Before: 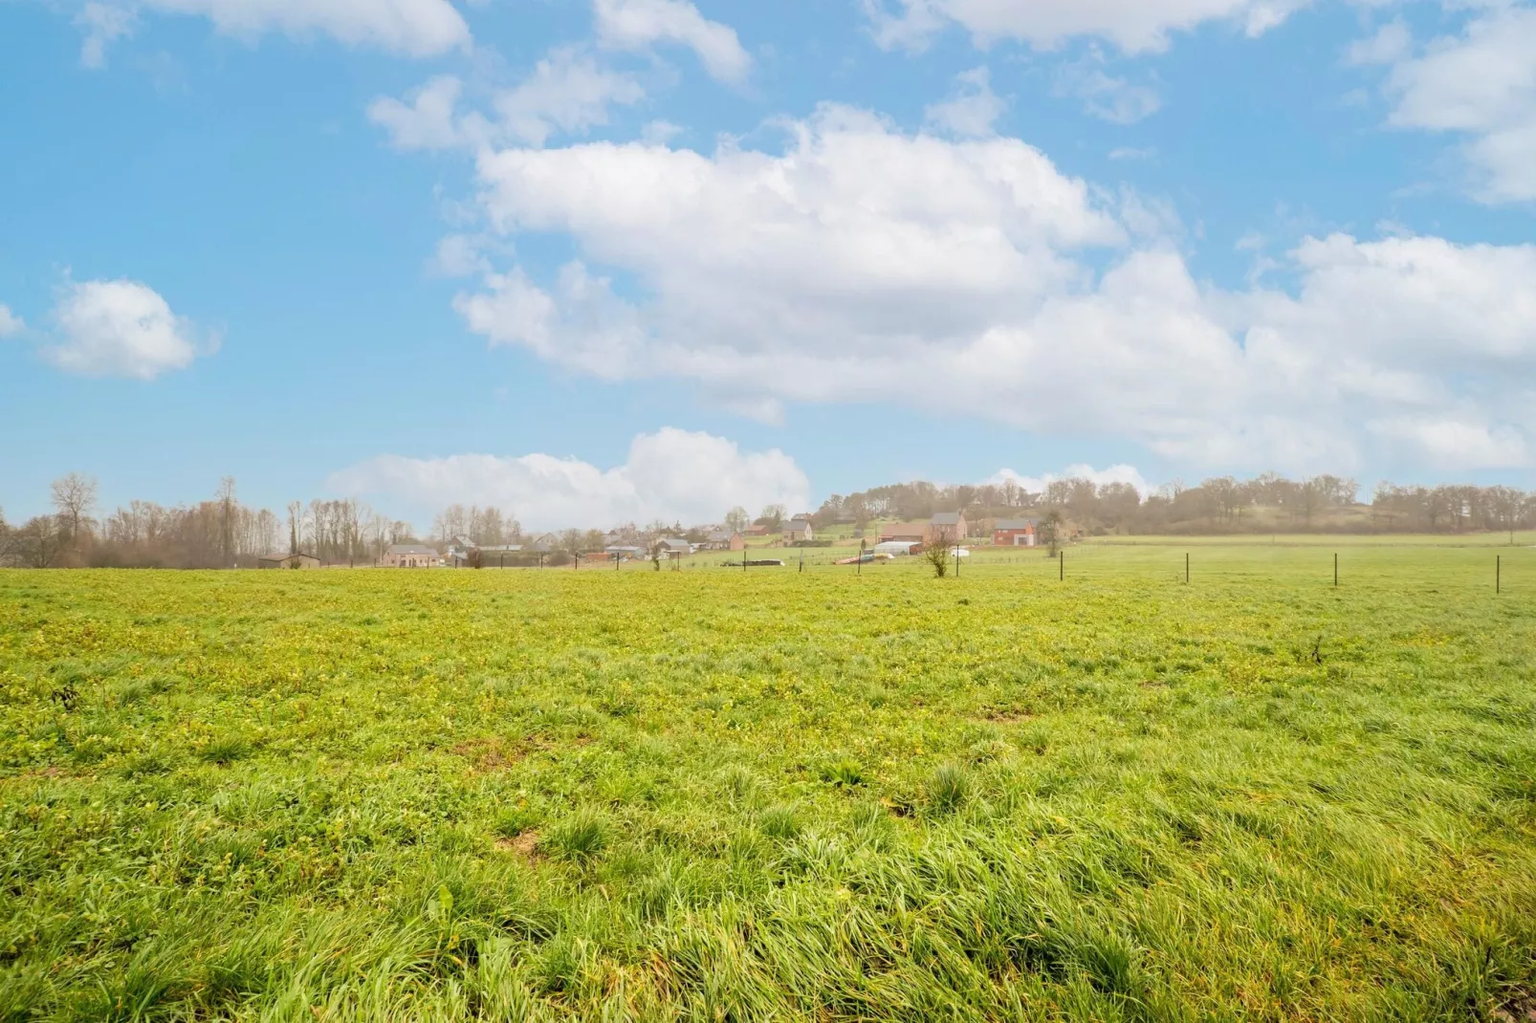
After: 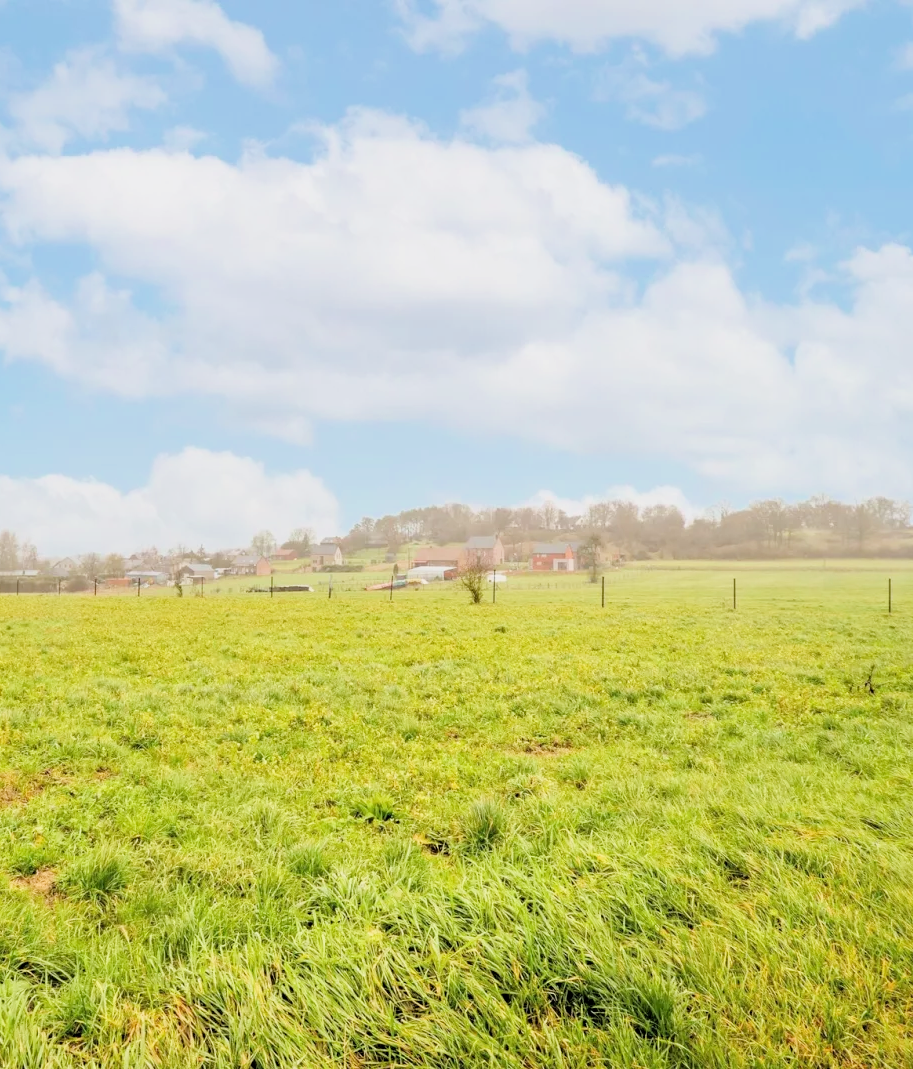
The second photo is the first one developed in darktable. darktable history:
exposure: black level correction 0, exposure 0.699 EV, compensate exposure bias true, compensate highlight preservation false
crop: left 31.598%, top 0.006%, right 11.523%
filmic rgb: black relative exposure -7.62 EV, white relative exposure 4.62 EV, target black luminance 0%, hardness 3.54, latitude 50.38%, contrast 1.034, highlights saturation mix 8.64%, shadows ↔ highlights balance -0.161%
tone equalizer: edges refinement/feathering 500, mask exposure compensation -1.57 EV, preserve details no
